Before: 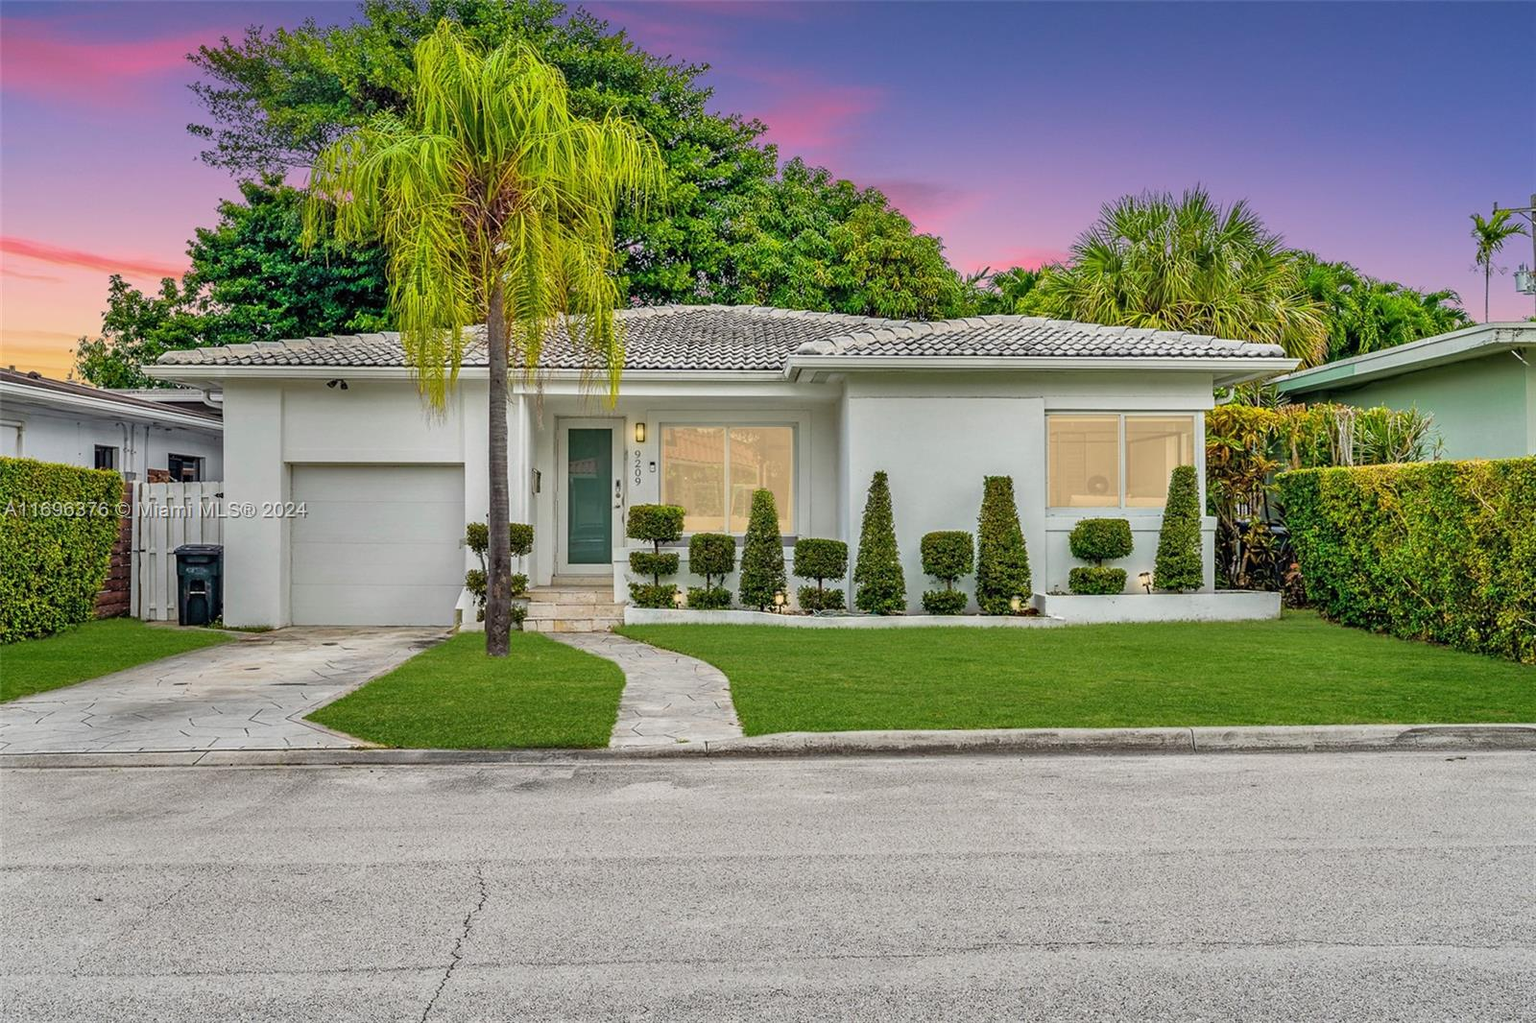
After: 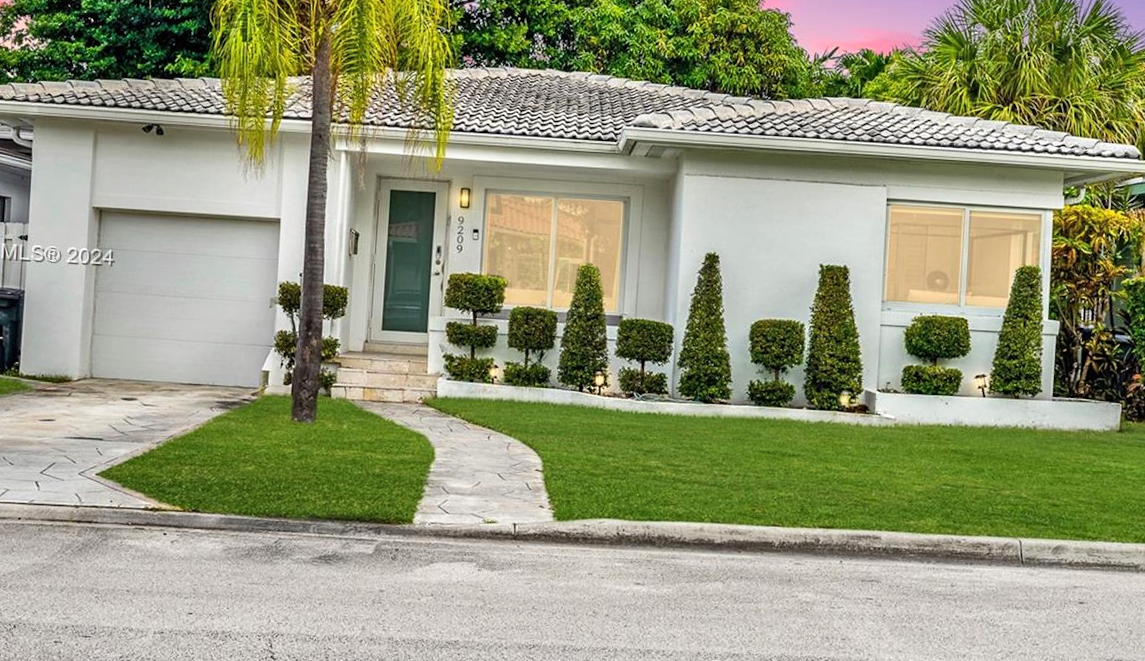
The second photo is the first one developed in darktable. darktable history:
crop and rotate: angle -3.37°, left 9.79%, top 20.73%, right 12.42%, bottom 11.82%
tone equalizer: -8 EV -0.417 EV, -7 EV -0.389 EV, -6 EV -0.333 EV, -5 EV -0.222 EV, -3 EV 0.222 EV, -2 EV 0.333 EV, -1 EV 0.389 EV, +0 EV 0.417 EV, edges refinement/feathering 500, mask exposure compensation -1.57 EV, preserve details no
